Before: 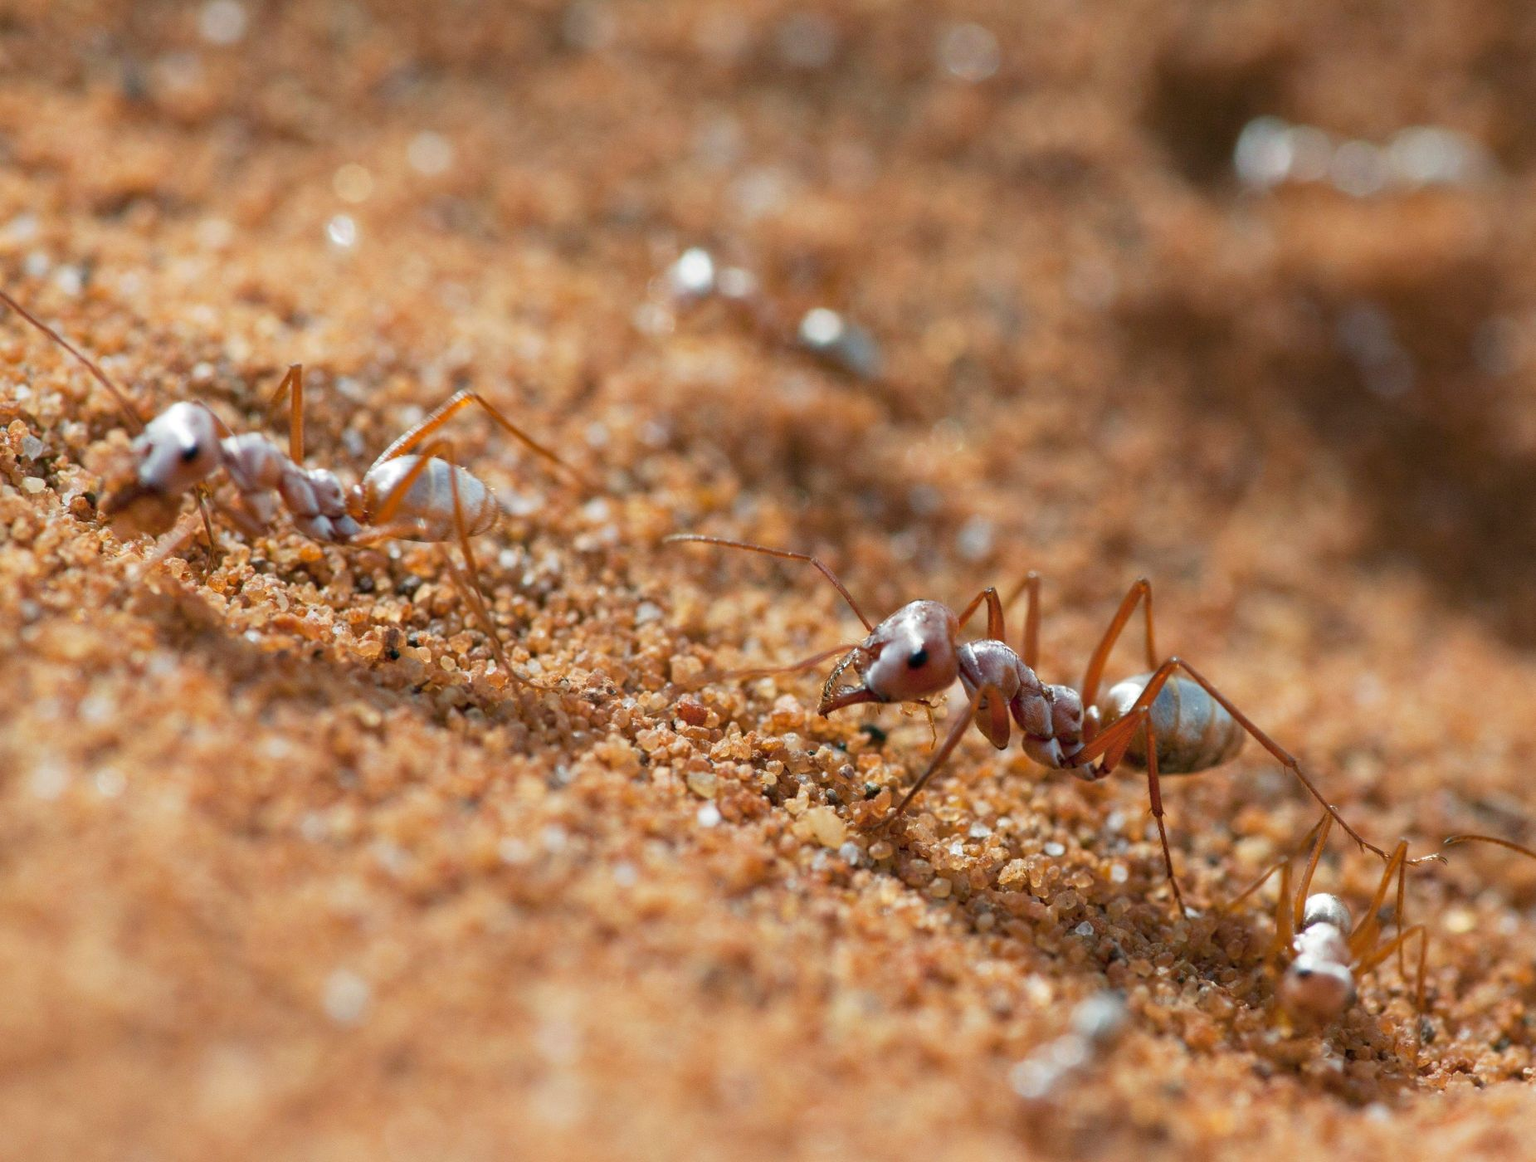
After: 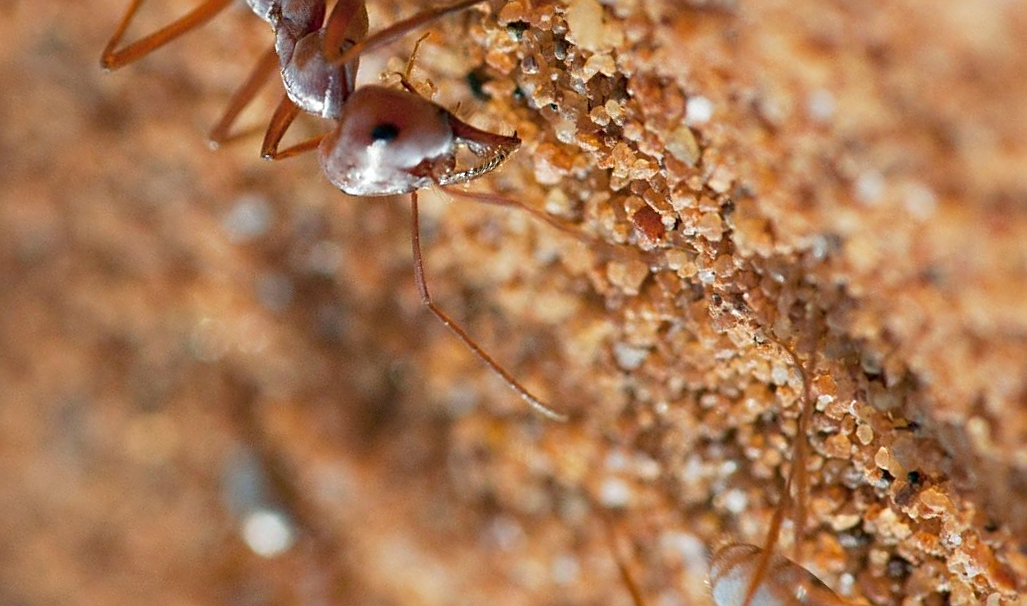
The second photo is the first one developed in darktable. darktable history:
crop and rotate: angle 147.44°, left 9.165%, top 15.663%, right 4.587%, bottom 17.019%
sharpen: on, module defaults
